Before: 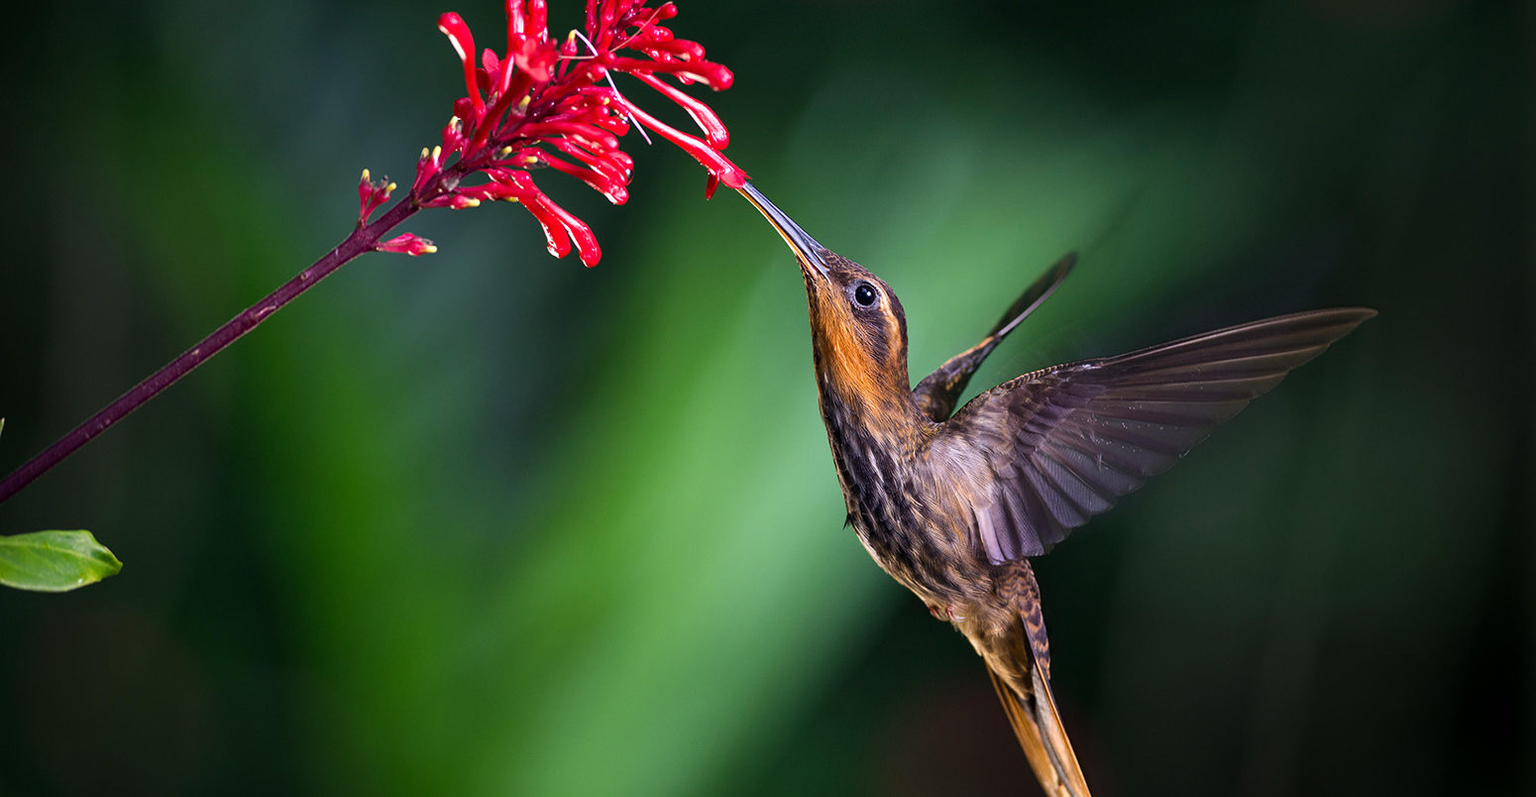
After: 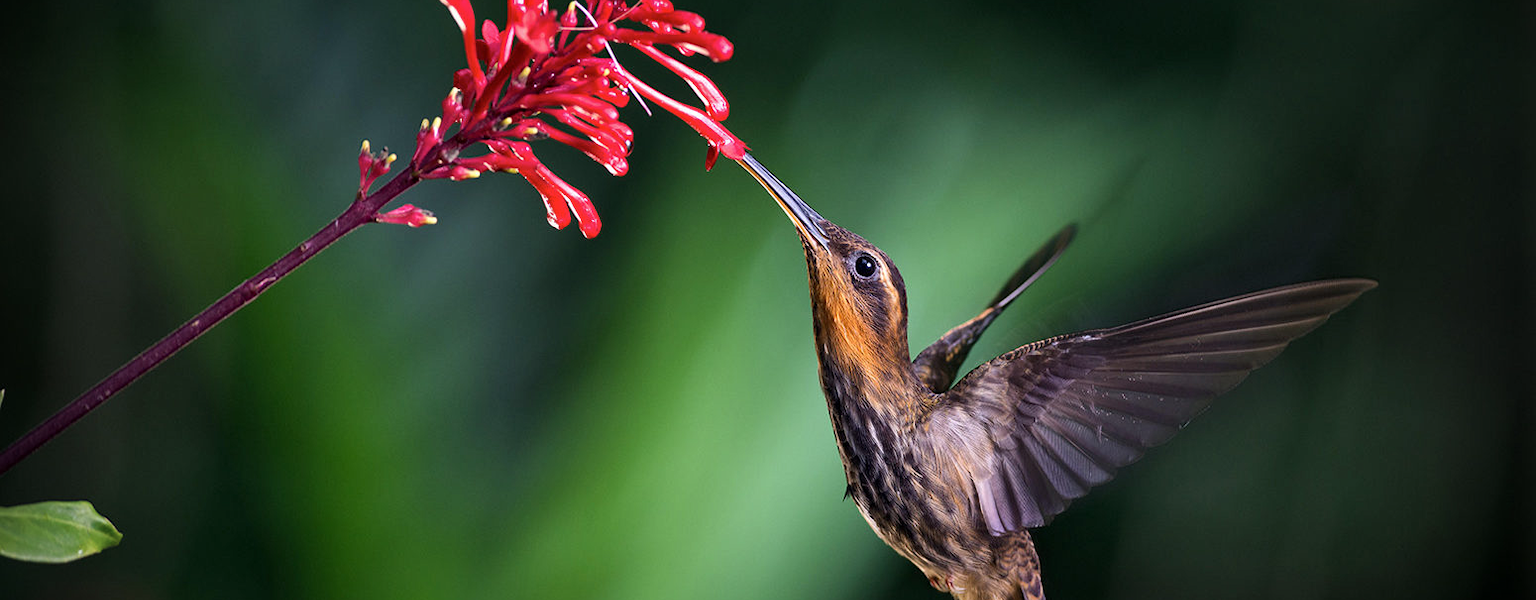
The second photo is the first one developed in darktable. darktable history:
contrast brightness saturation: saturation -0.062
crop: top 3.715%, bottom 20.874%
vignetting: fall-off radius 61.13%
local contrast: mode bilateral grid, contrast 21, coarseness 51, detail 120%, midtone range 0.2
